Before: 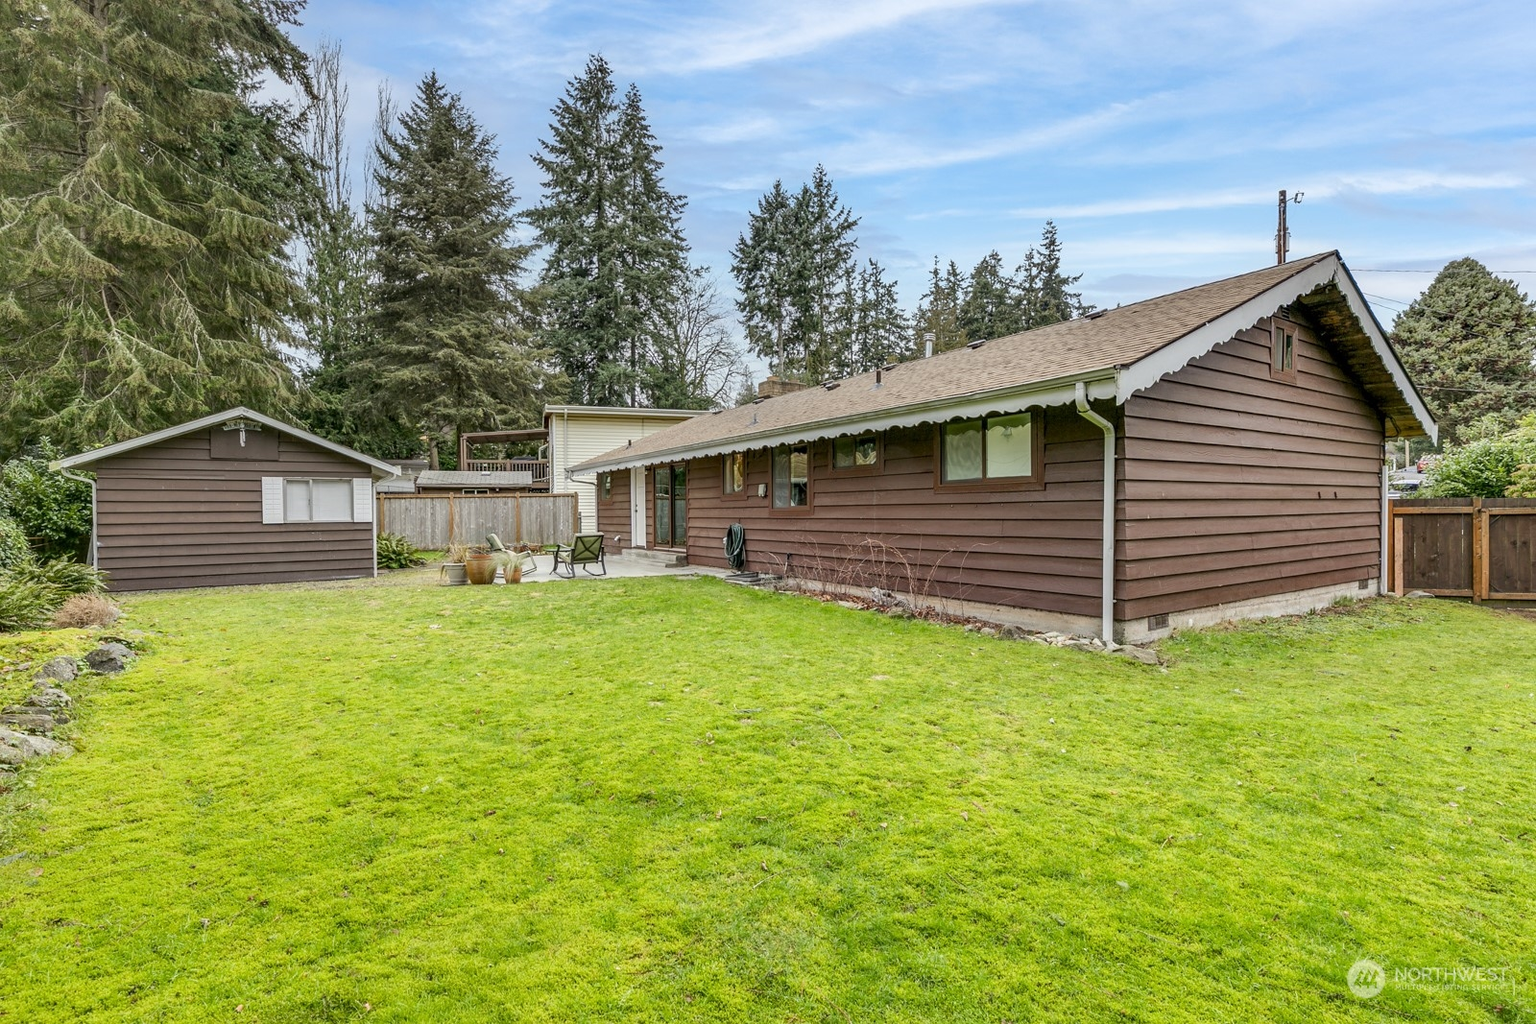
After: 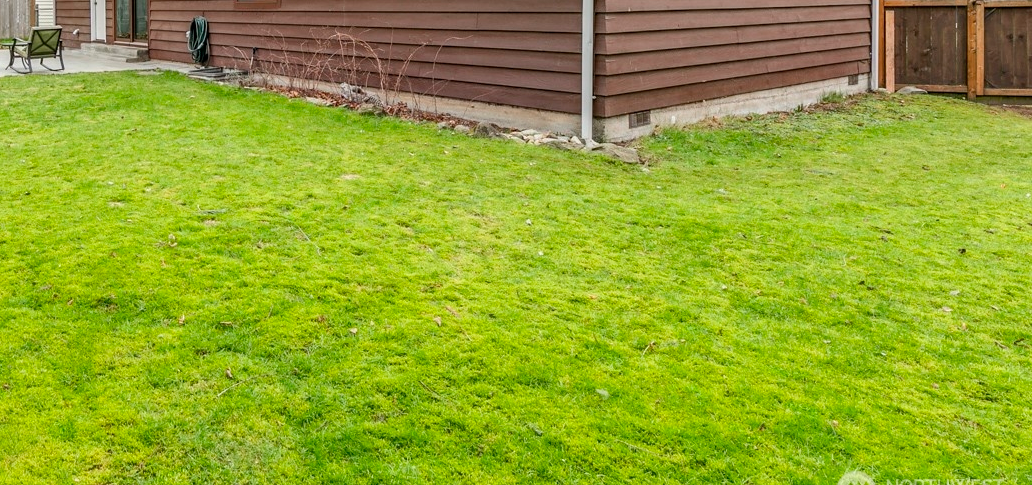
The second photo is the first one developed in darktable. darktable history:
crop and rotate: left 35.481%, top 49.665%, bottom 4.813%
